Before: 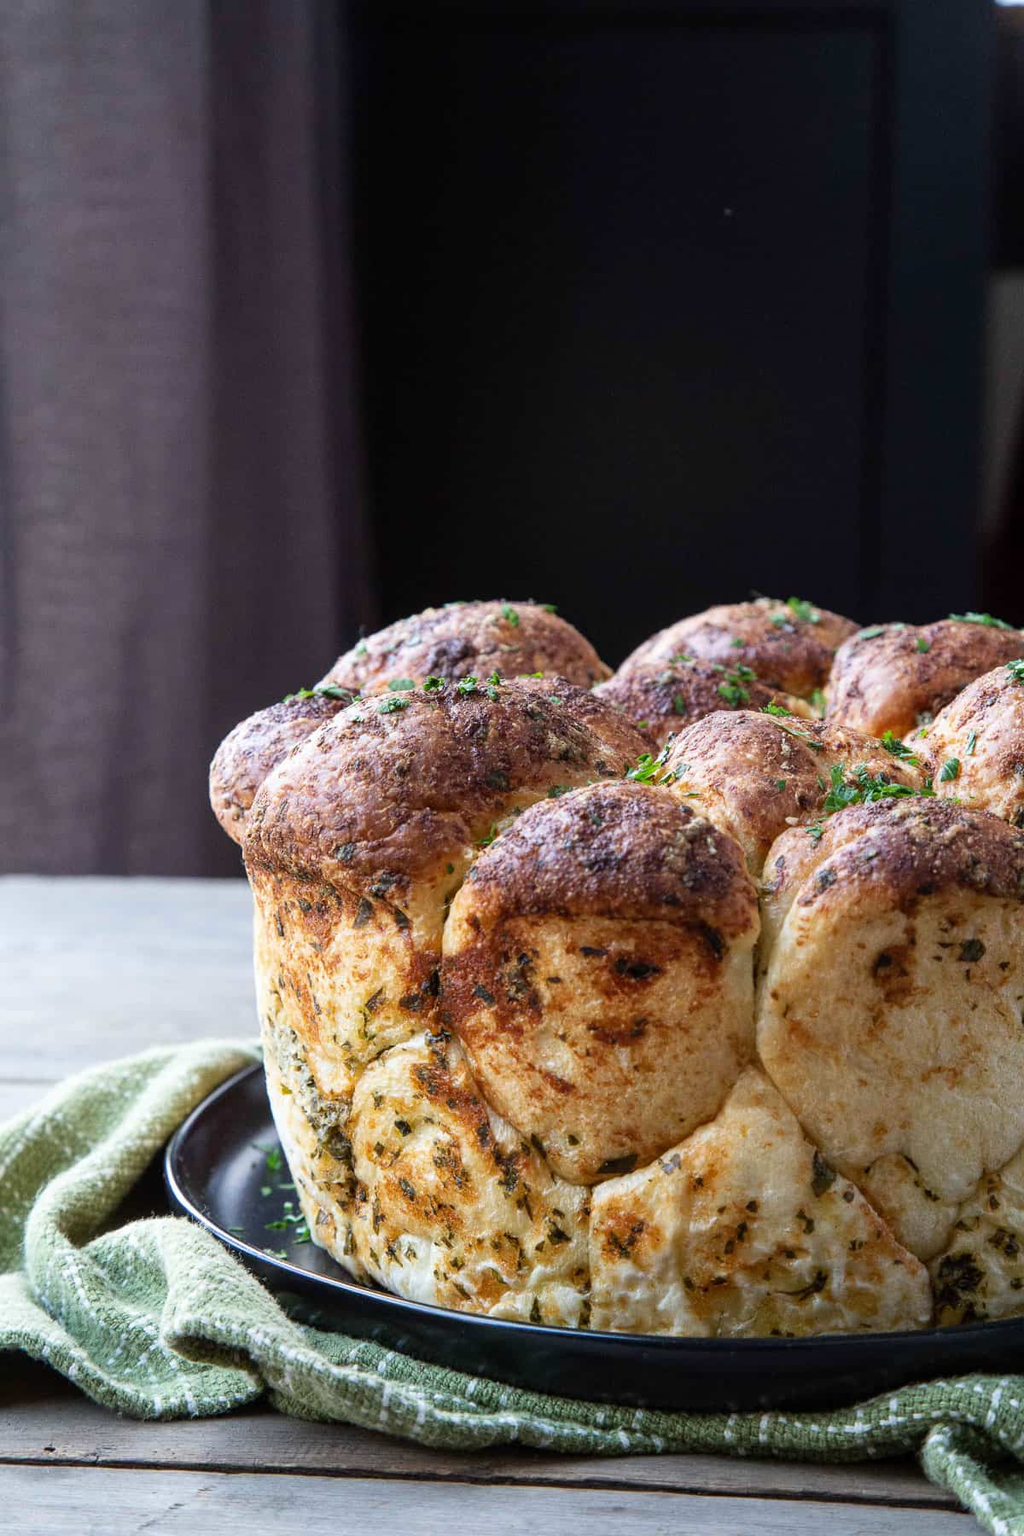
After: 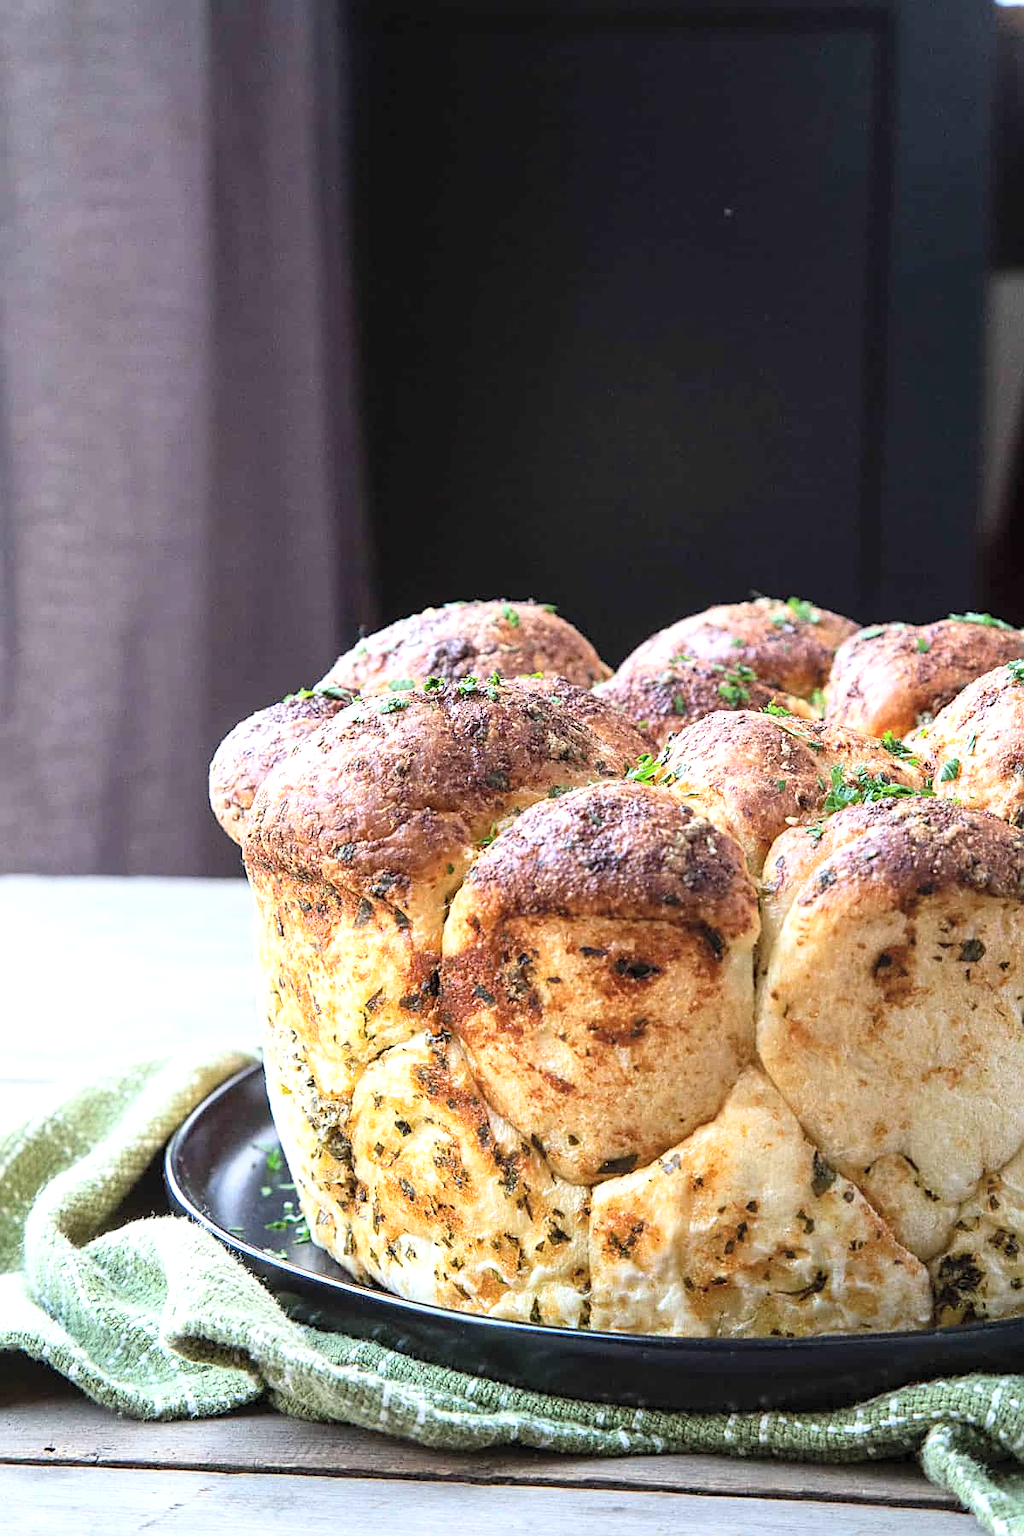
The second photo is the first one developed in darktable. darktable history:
sharpen: on, module defaults
exposure: exposure 0.607 EV, compensate exposure bias true, compensate highlight preservation false
contrast brightness saturation: contrast 0.143, brightness 0.21
